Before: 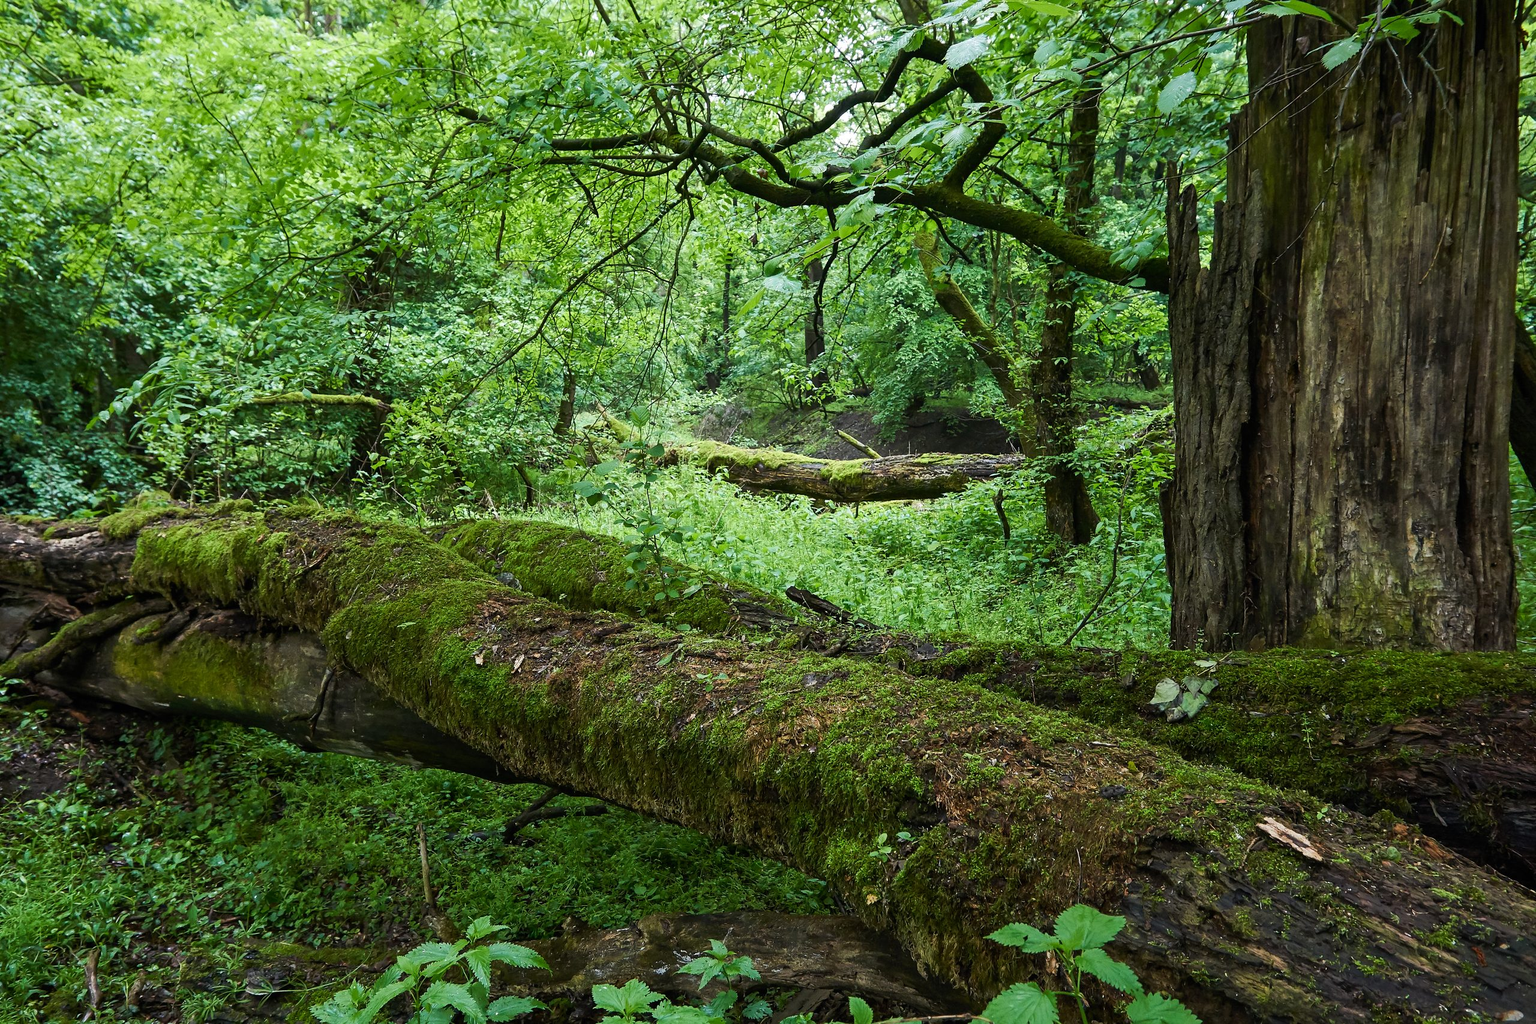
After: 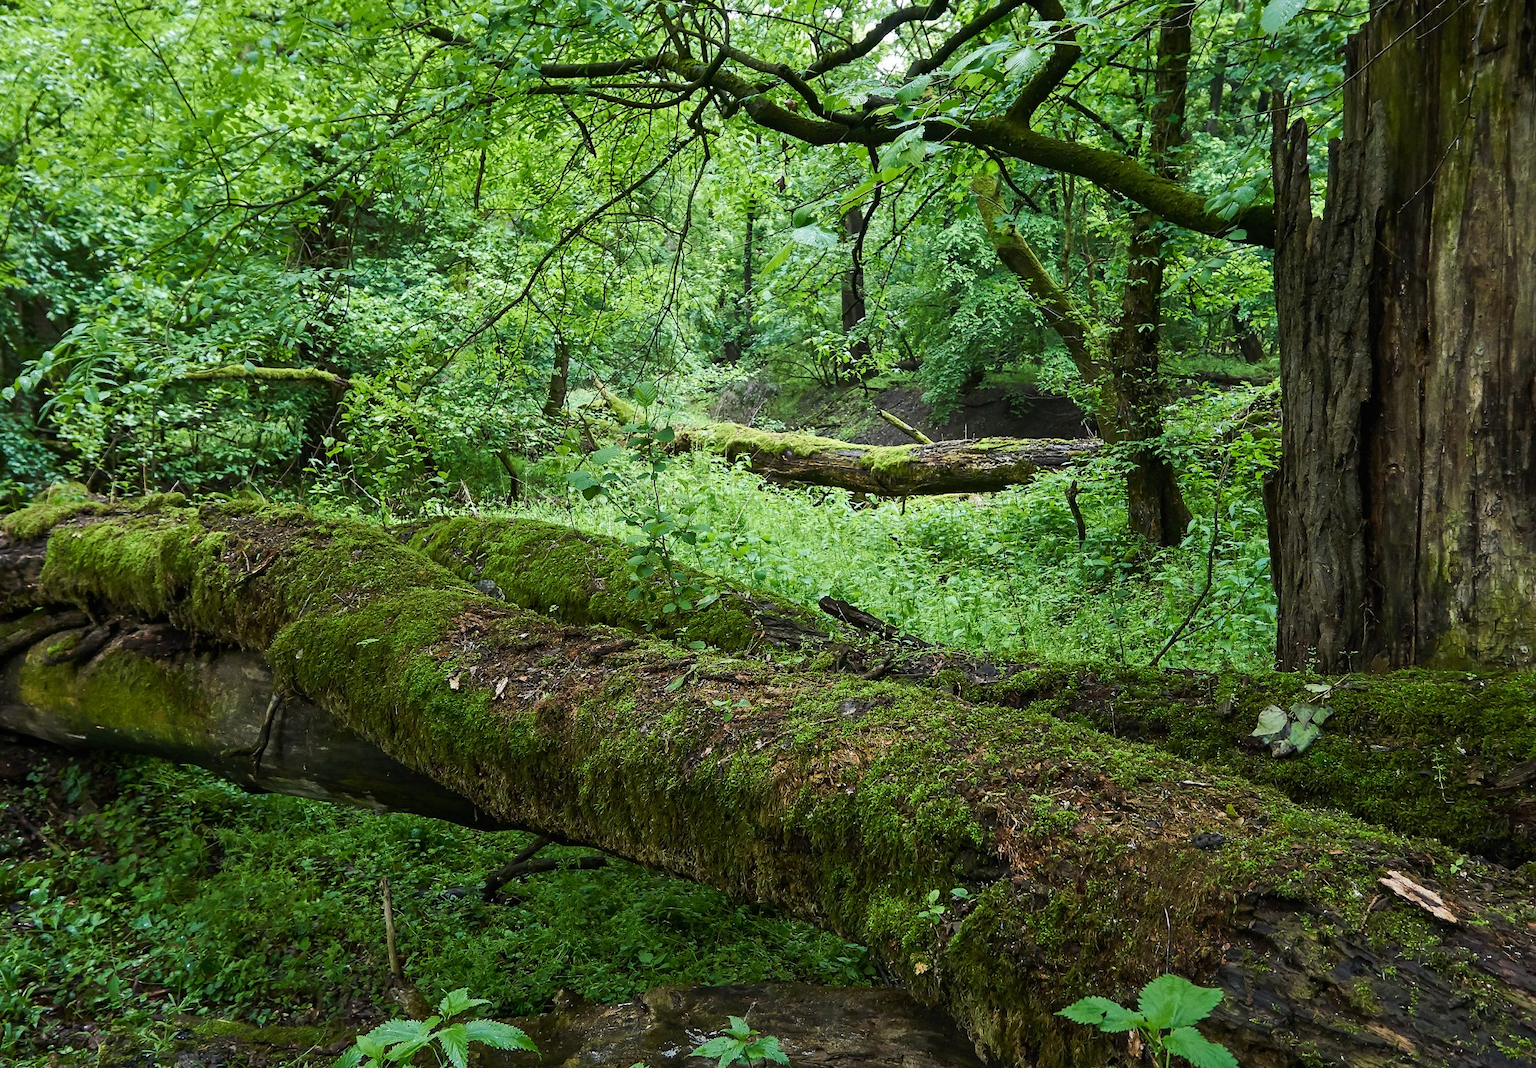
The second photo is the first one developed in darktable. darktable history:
crop: left 6.331%, top 8.342%, right 9.544%, bottom 3.867%
